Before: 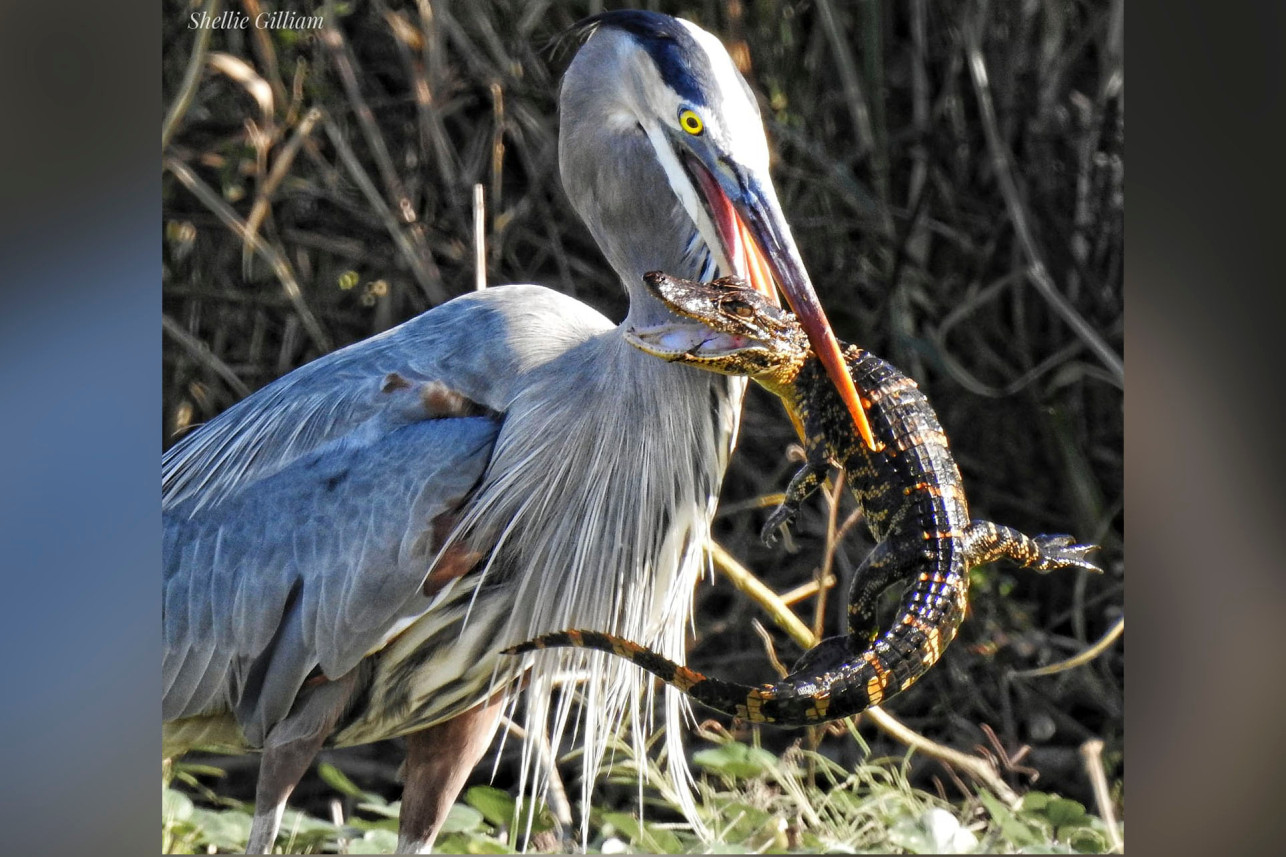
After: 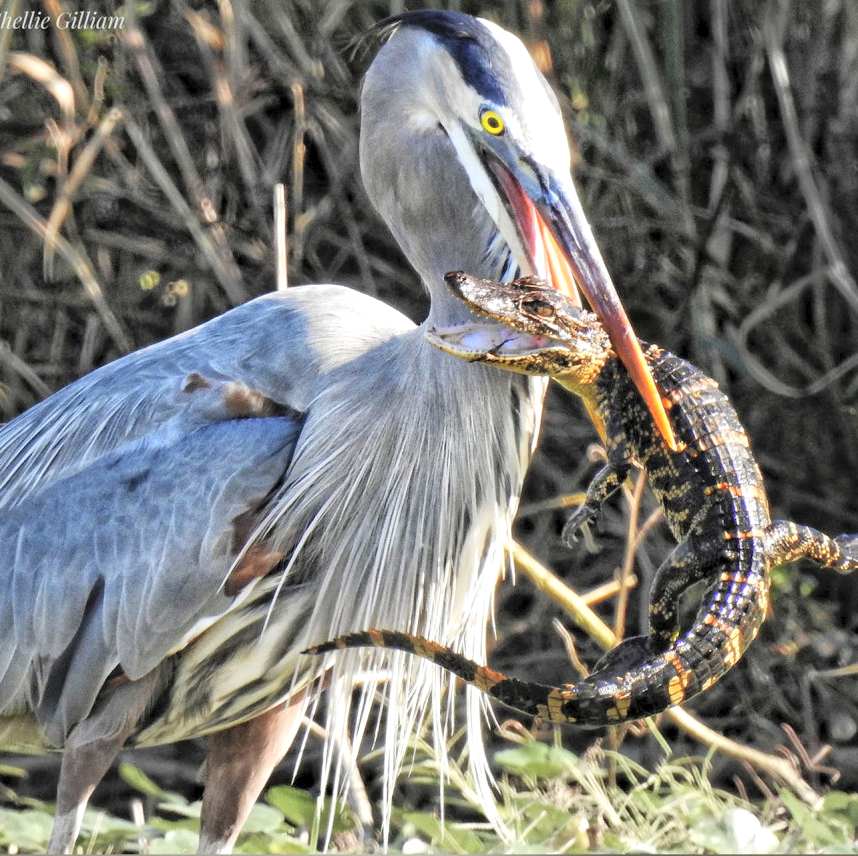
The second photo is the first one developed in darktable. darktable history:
local contrast: mode bilateral grid, contrast 19, coarseness 49, detail 147%, midtone range 0.2
contrast brightness saturation: brightness 0.278
crop and rotate: left 15.518%, right 17.703%
